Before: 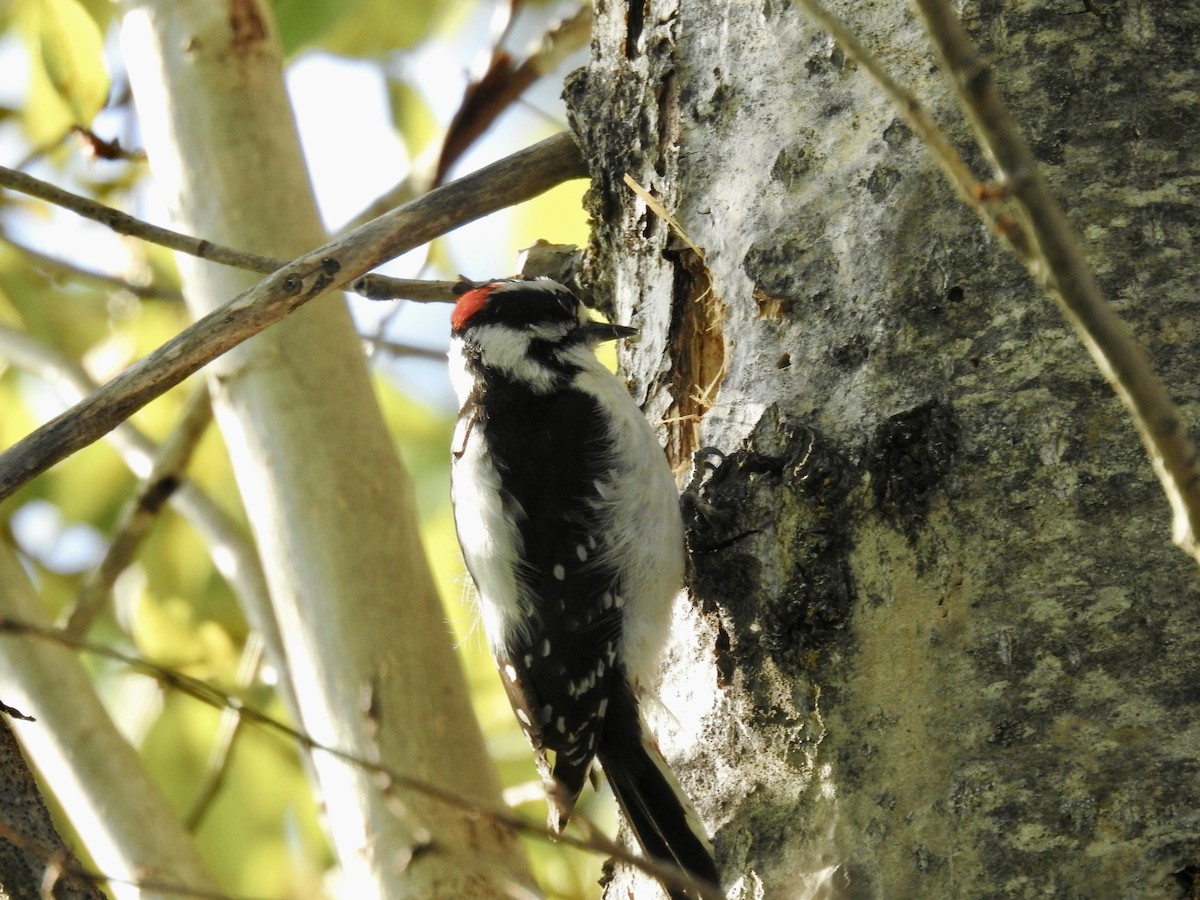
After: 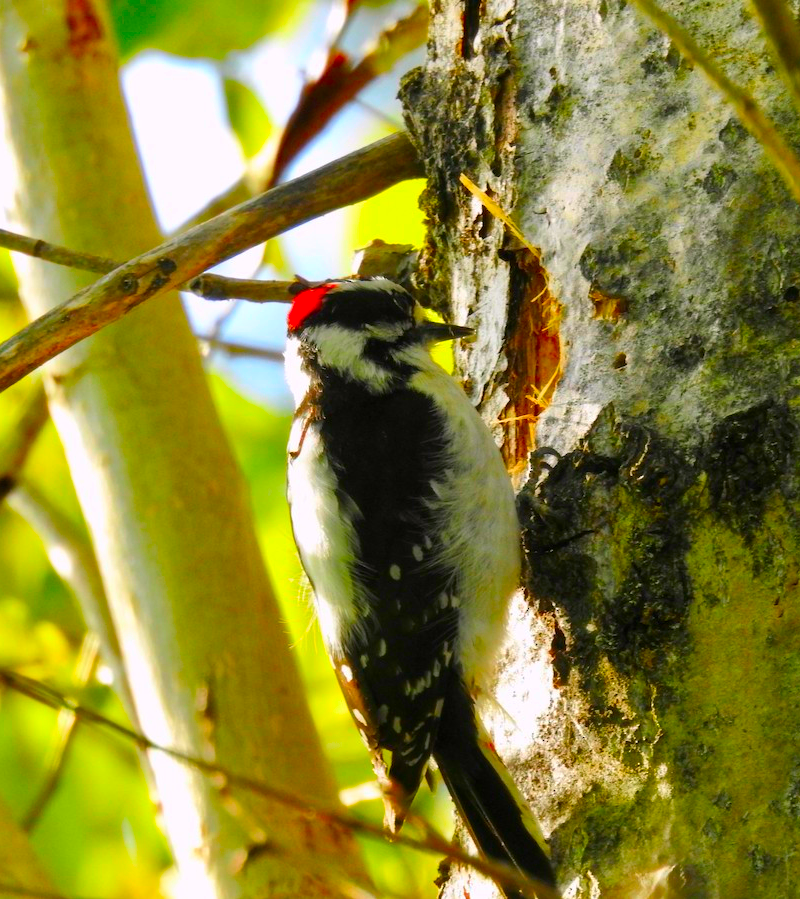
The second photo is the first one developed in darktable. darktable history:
crop and rotate: left 13.671%, right 19.638%
color correction: highlights a* 1.6, highlights b* -1.79, saturation 2.49
tone equalizer: edges refinement/feathering 500, mask exposure compensation -1.57 EV, preserve details no
